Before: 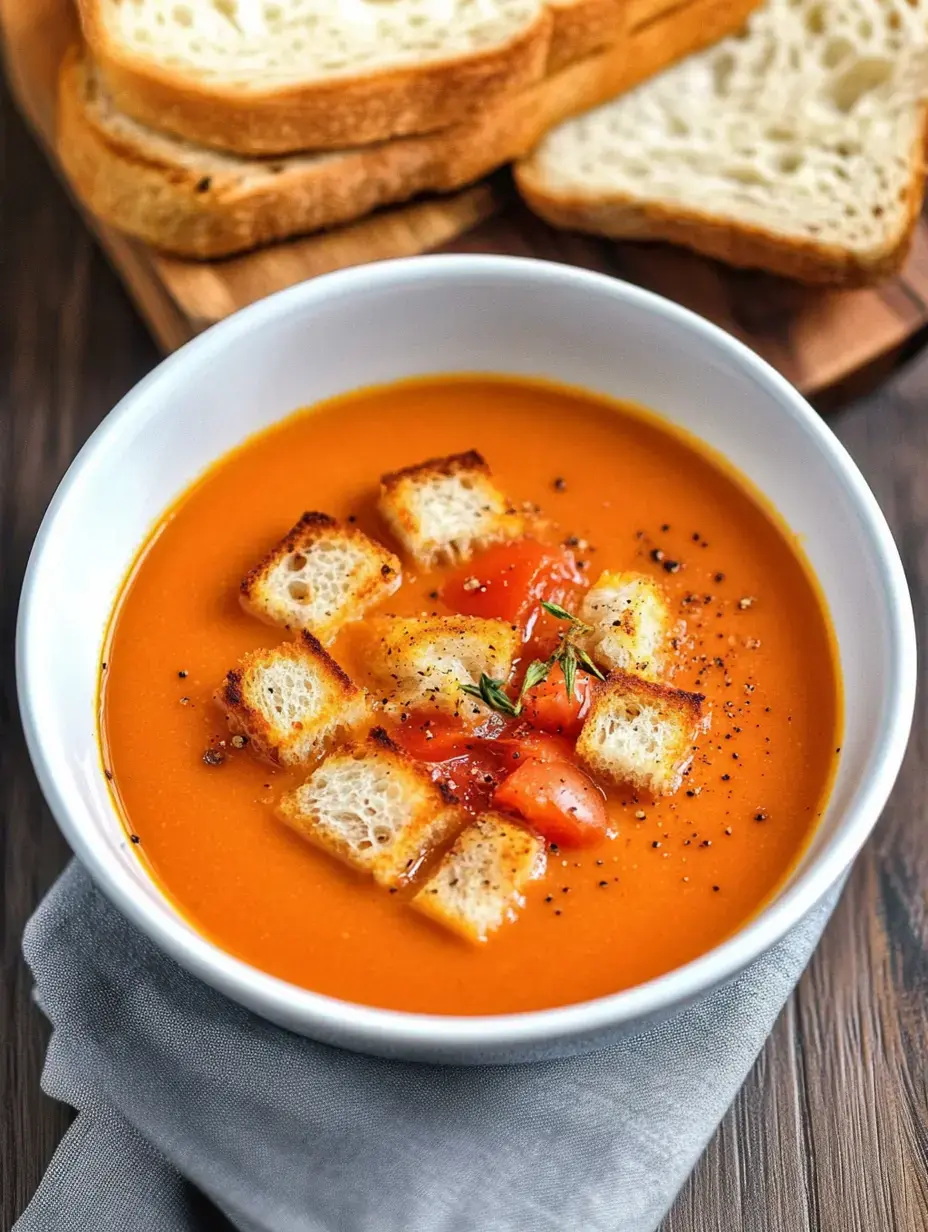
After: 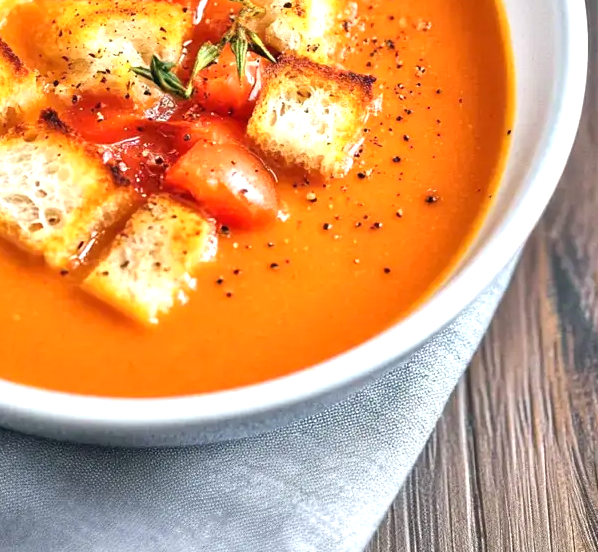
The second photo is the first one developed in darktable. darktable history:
exposure: black level correction 0, exposure 0.692 EV, compensate highlight preservation false
crop and rotate: left 35.455%, top 50.219%, bottom 4.895%
